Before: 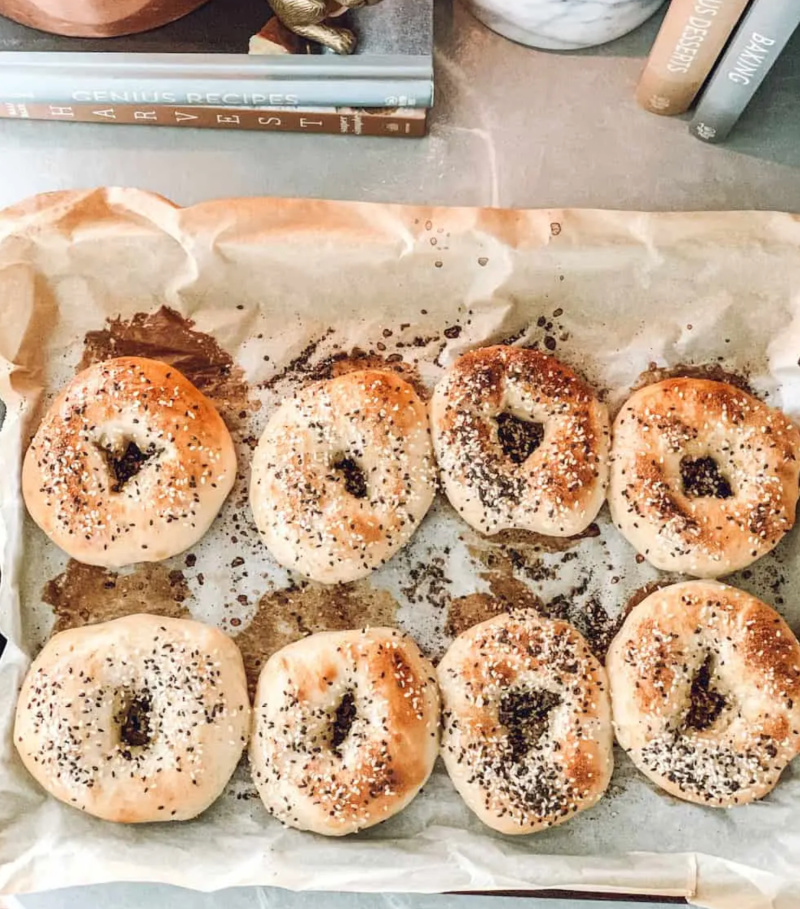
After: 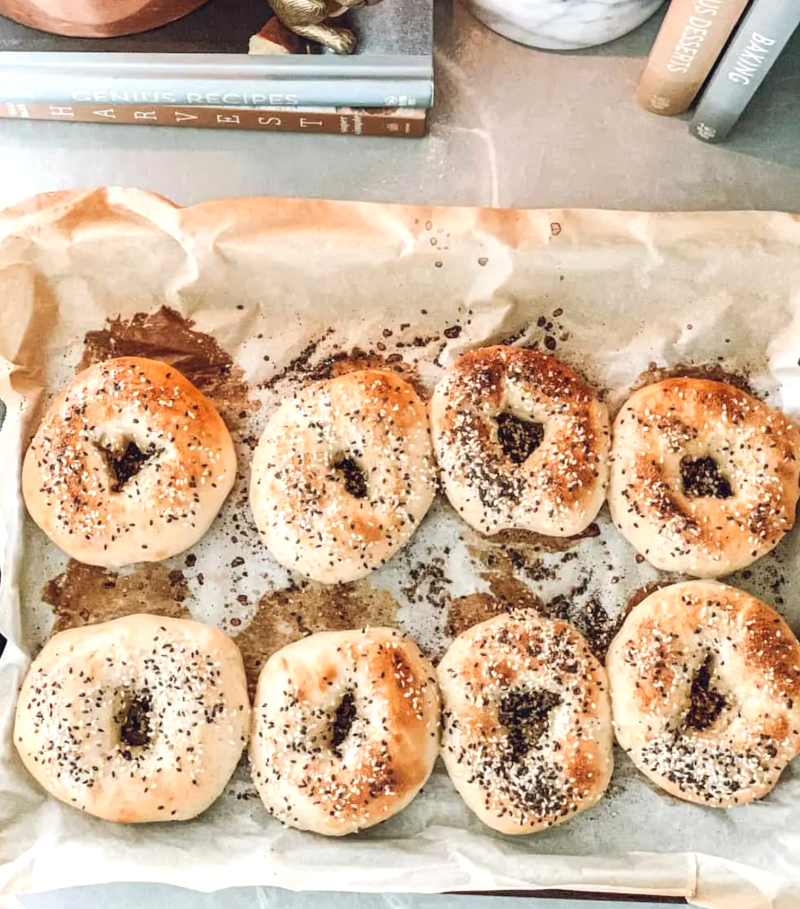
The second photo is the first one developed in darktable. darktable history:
exposure: exposure 0.205 EV, compensate highlight preservation false
